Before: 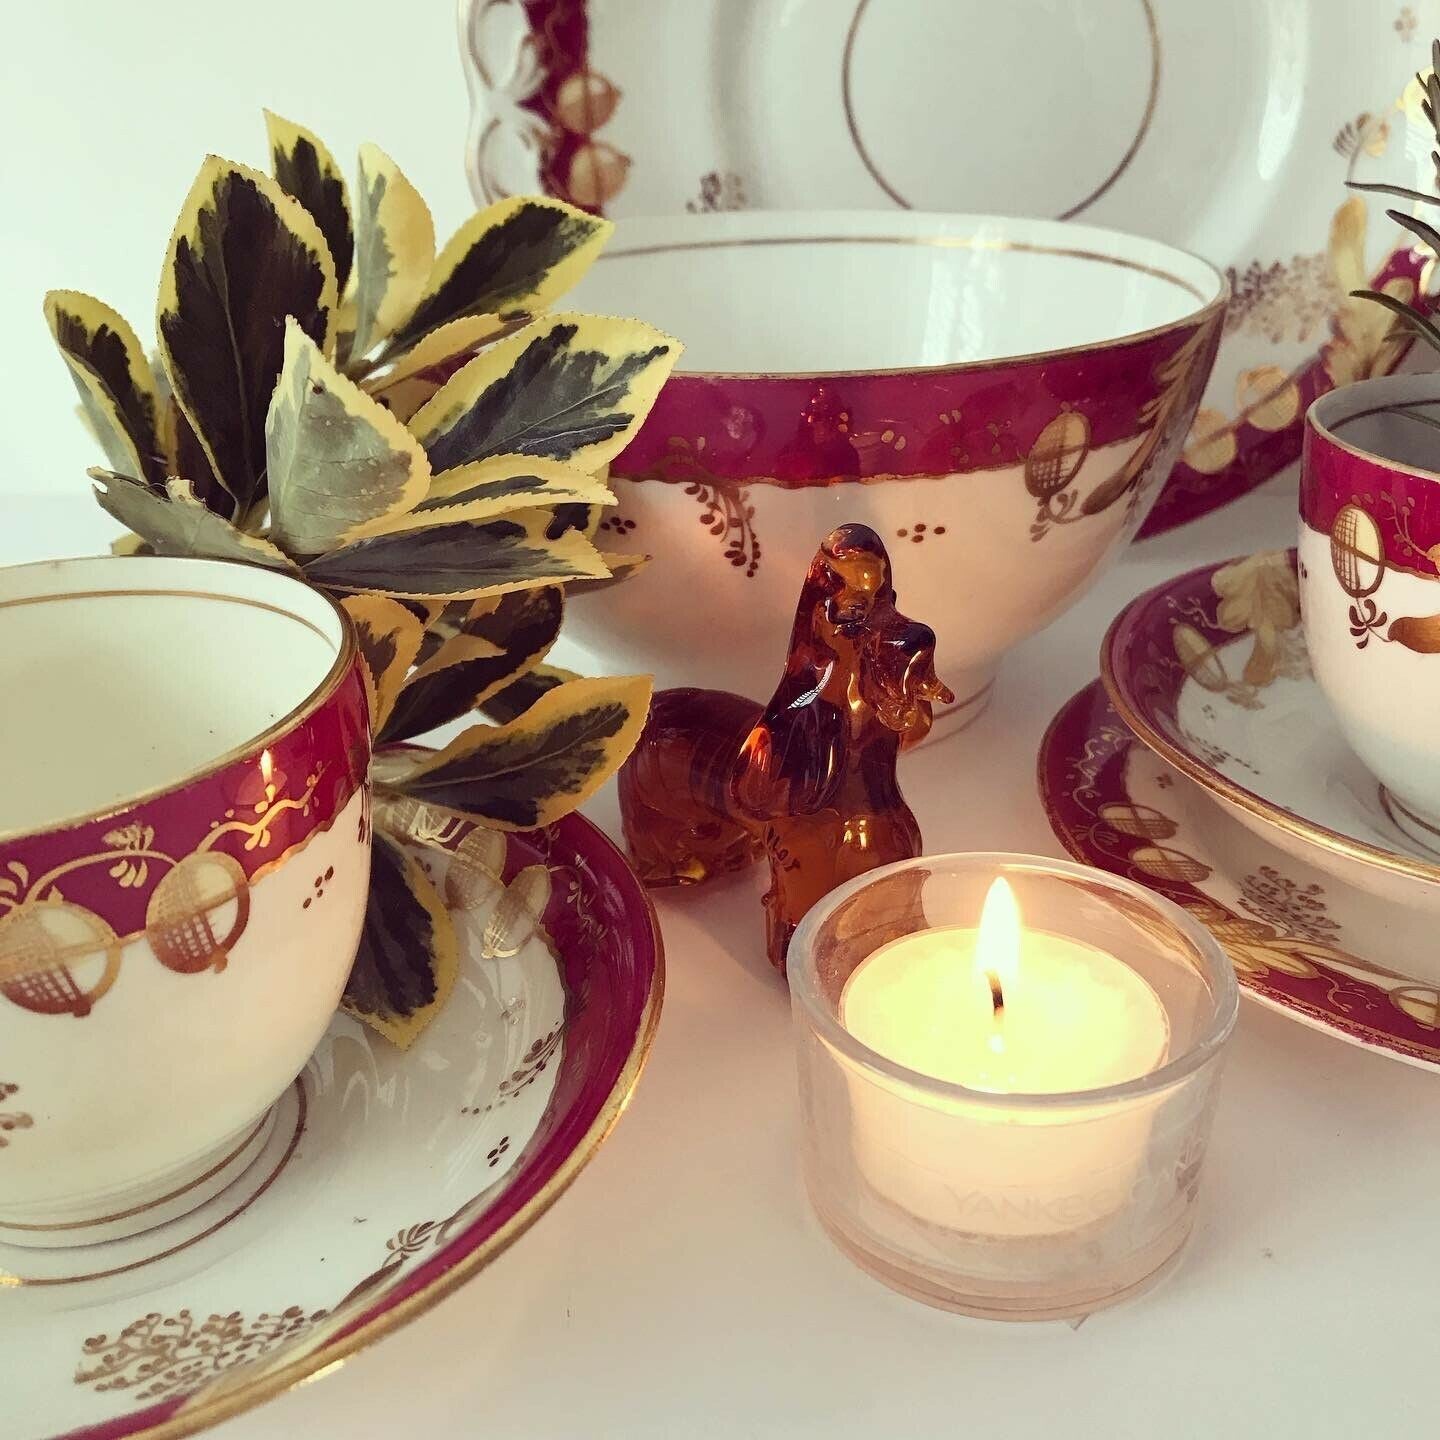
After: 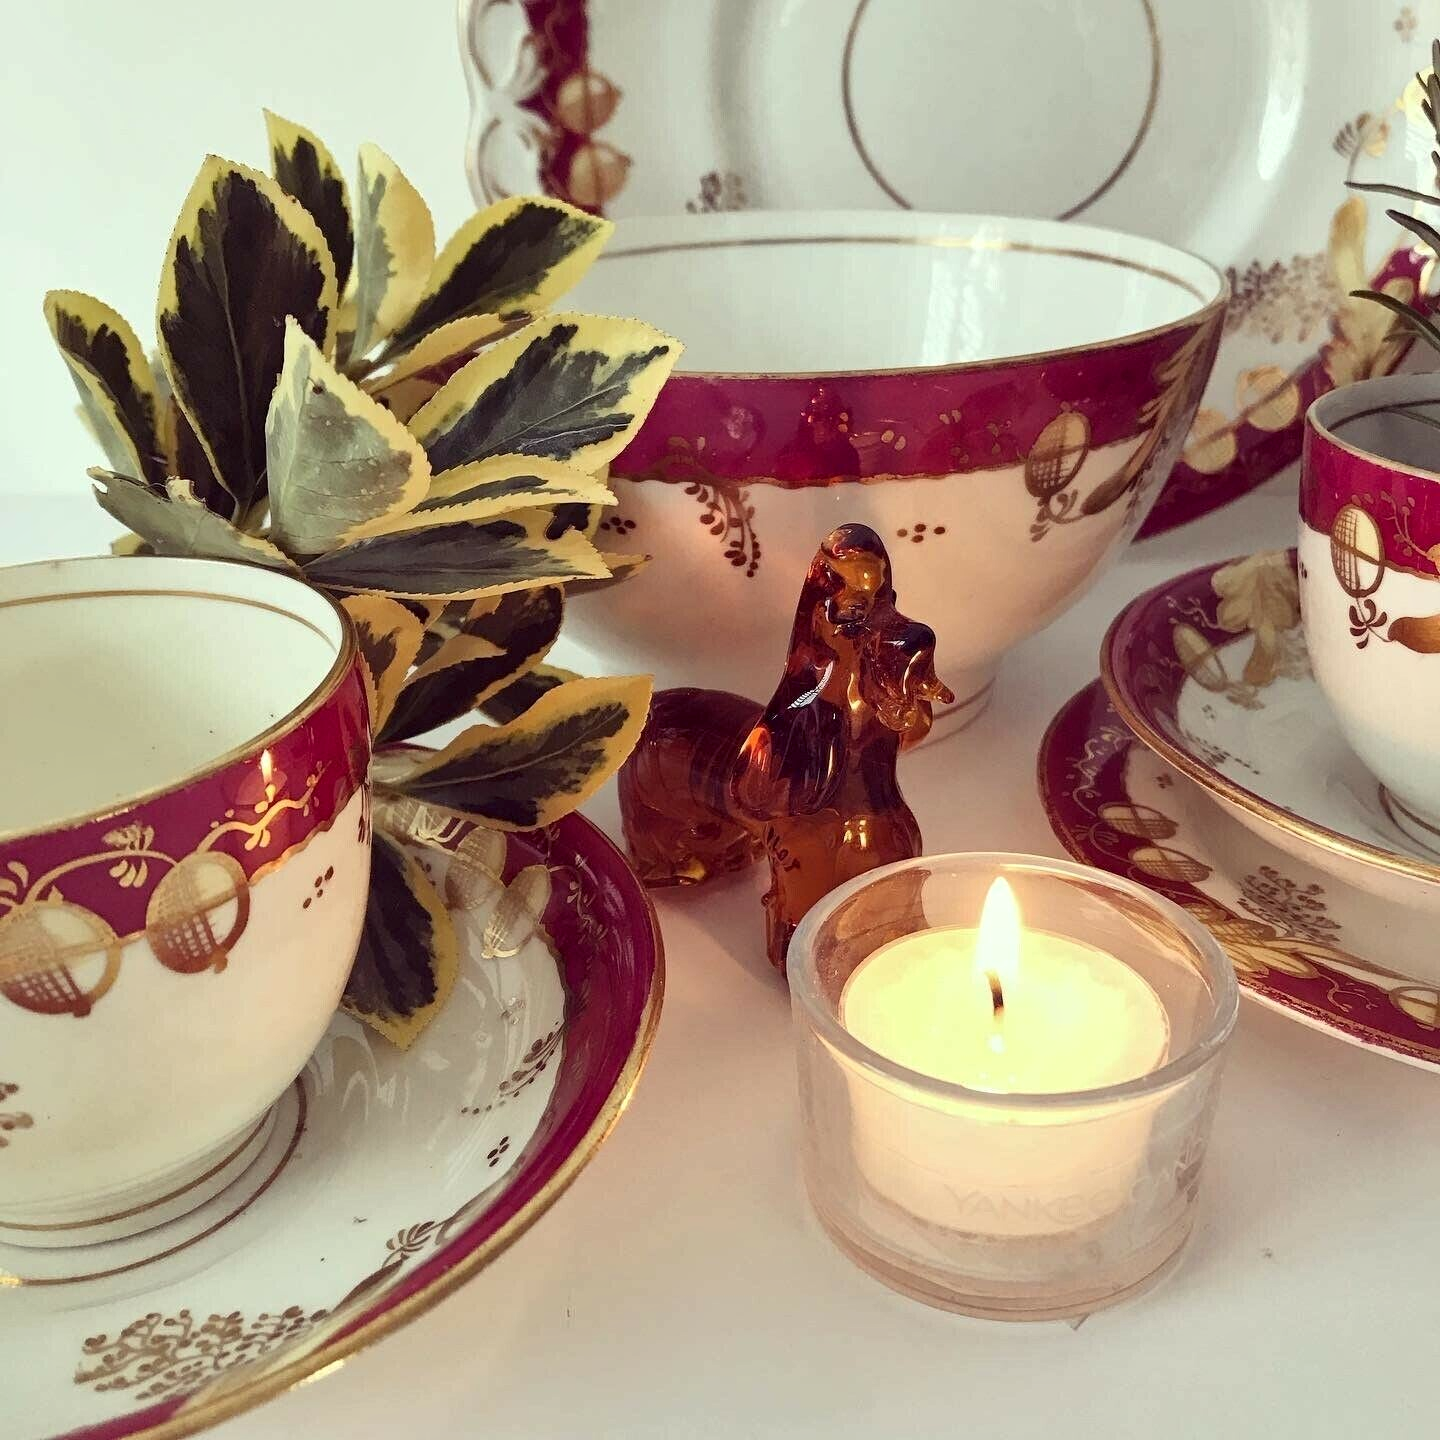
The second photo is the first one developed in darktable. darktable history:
local contrast: mode bilateral grid, contrast 20, coarseness 50, detail 130%, midtone range 0.2
exposure: exposure -0.021 EV, compensate highlight preservation false
